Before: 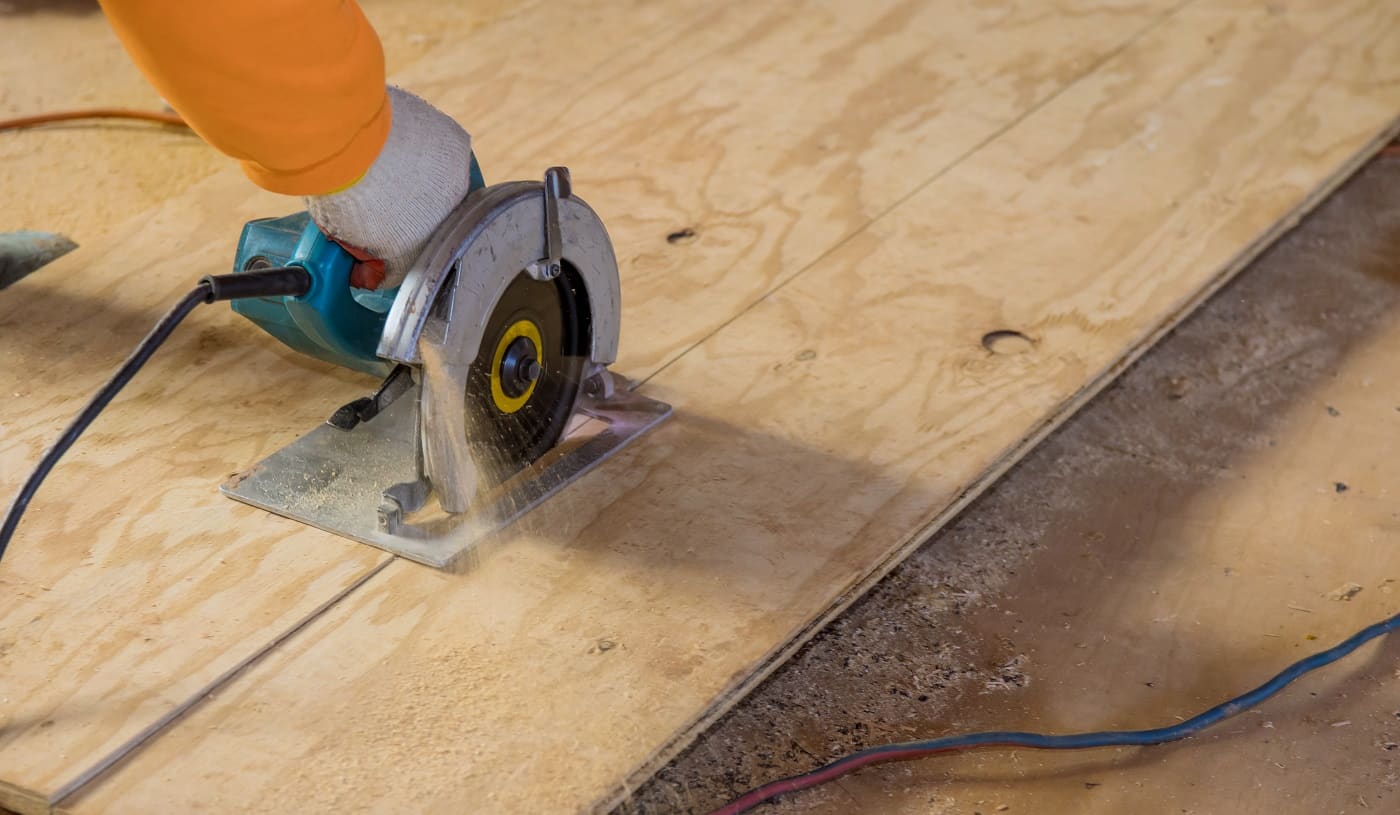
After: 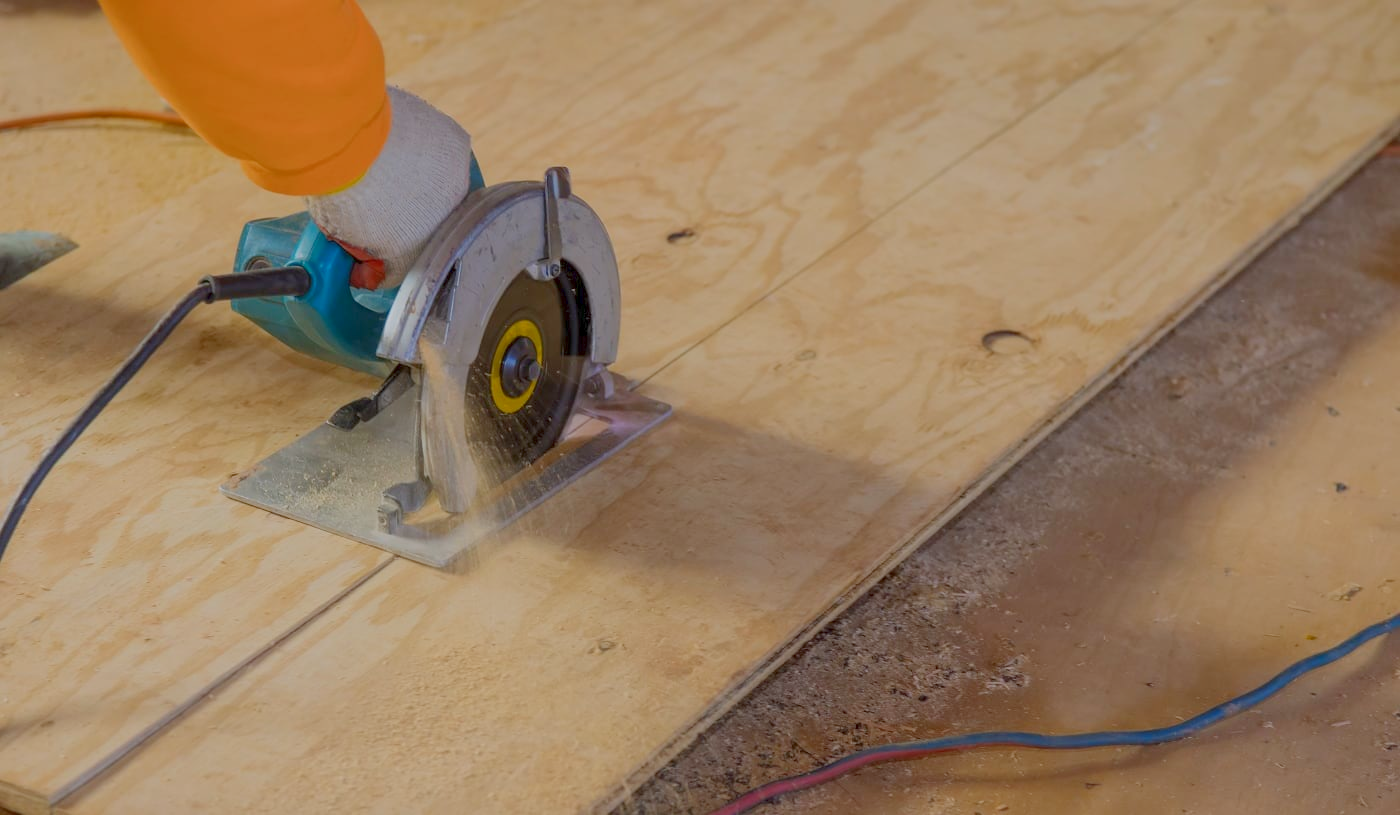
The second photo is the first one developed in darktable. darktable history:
color balance rgb: perceptual saturation grading › global saturation 1.999%, perceptual saturation grading › highlights -1.572%, perceptual saturation grading › mid-tones 3.399%, perceptual saturation grading › shadows 7.07%, contrast -29.951%
